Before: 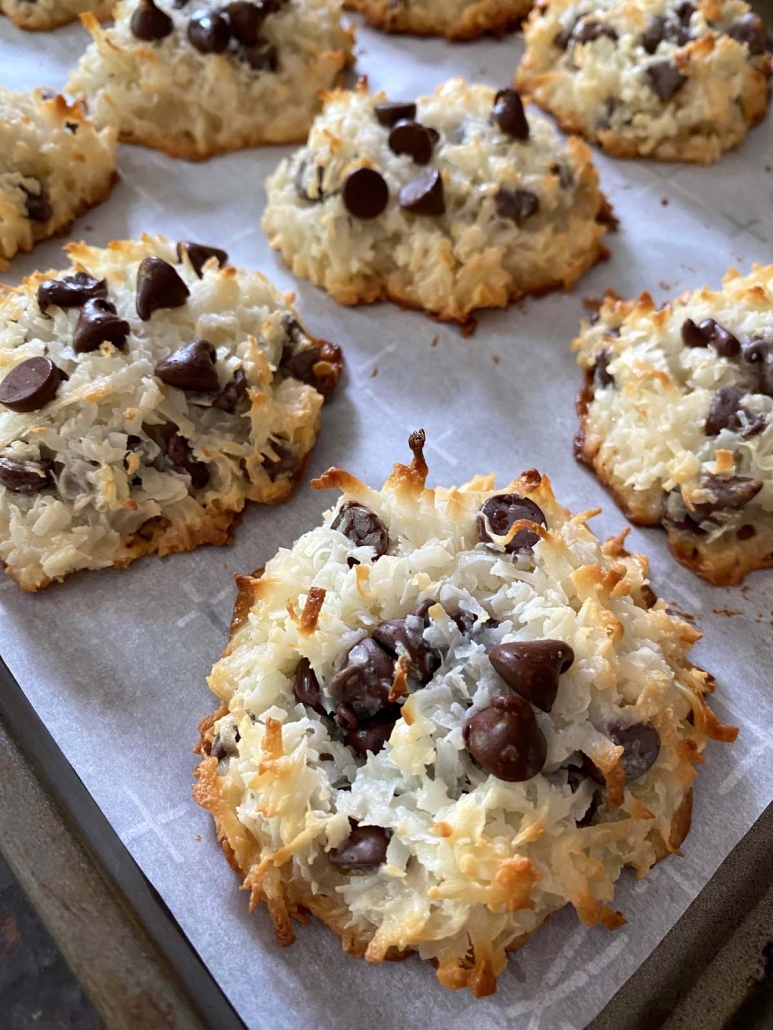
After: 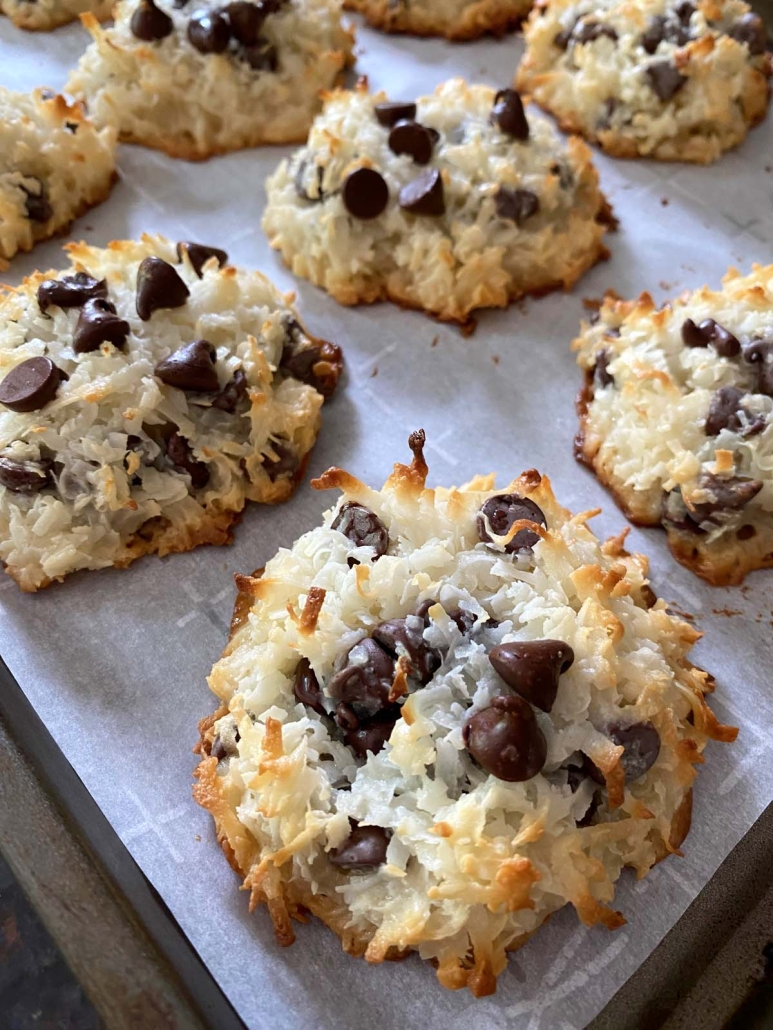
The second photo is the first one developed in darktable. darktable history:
shadows and highlights: shadows -38.32, highlights 64.31, soften with gaussian
